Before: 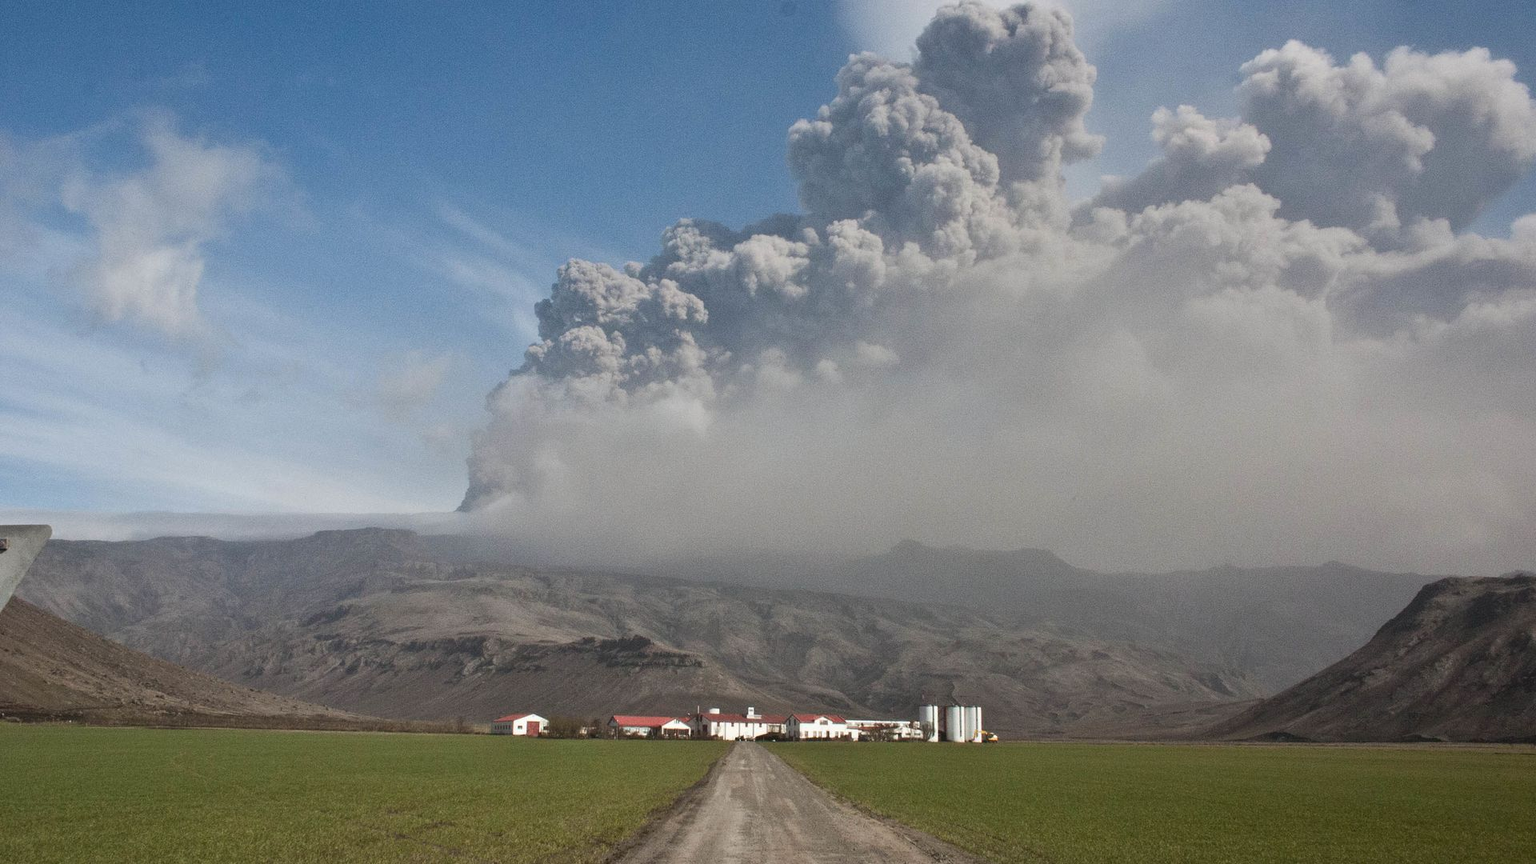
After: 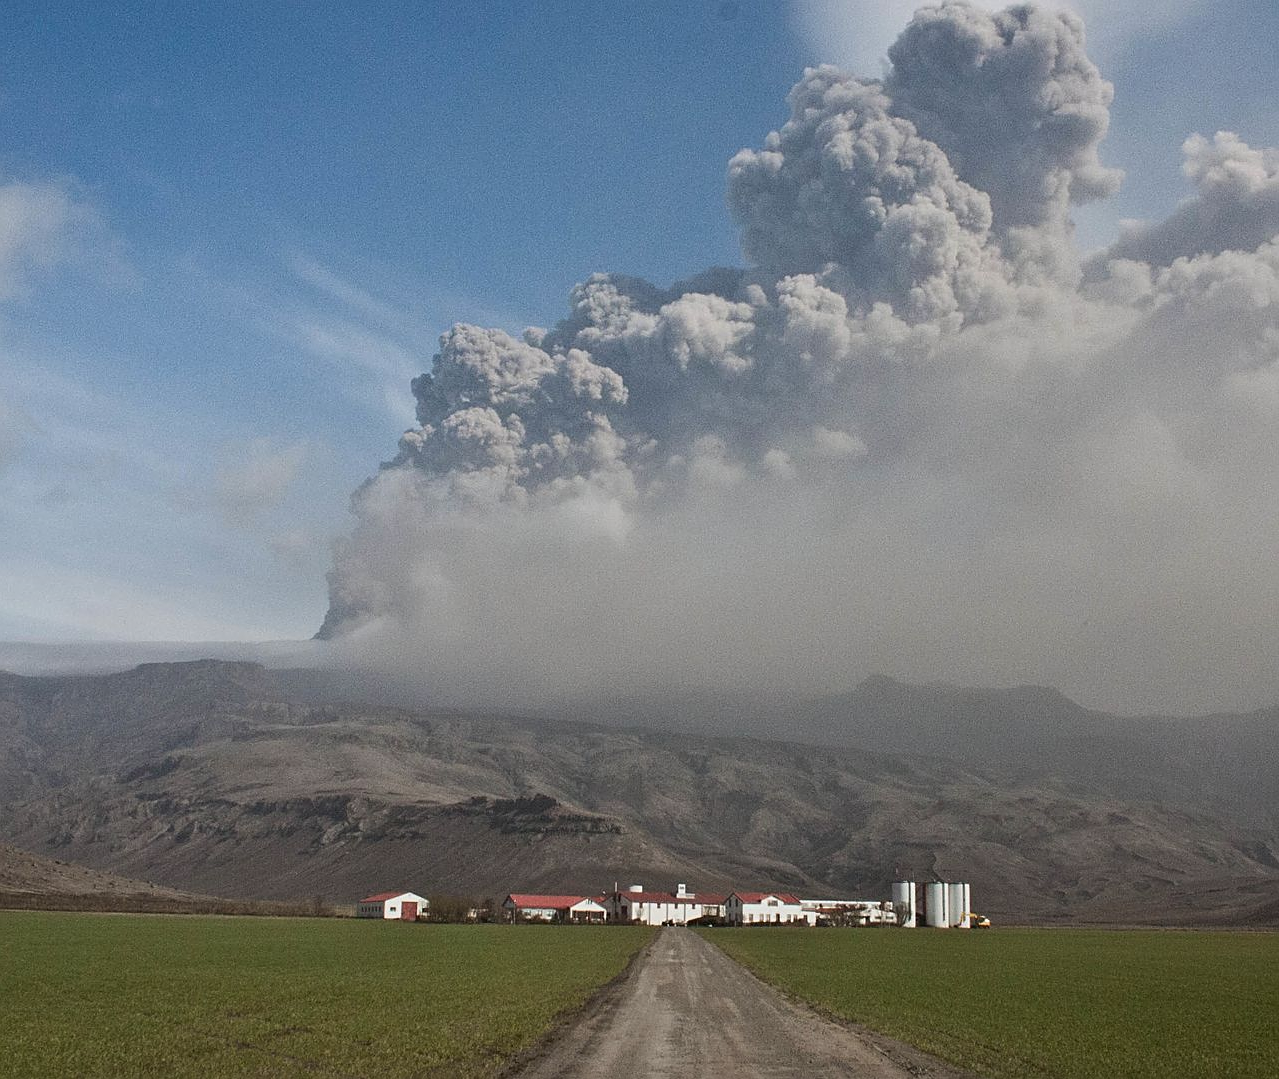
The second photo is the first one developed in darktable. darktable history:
sharpen: on, module defaults
graduated density: rotation -180°, offset 27.42
crop and rotate: left 13.409%, right 19.924%
